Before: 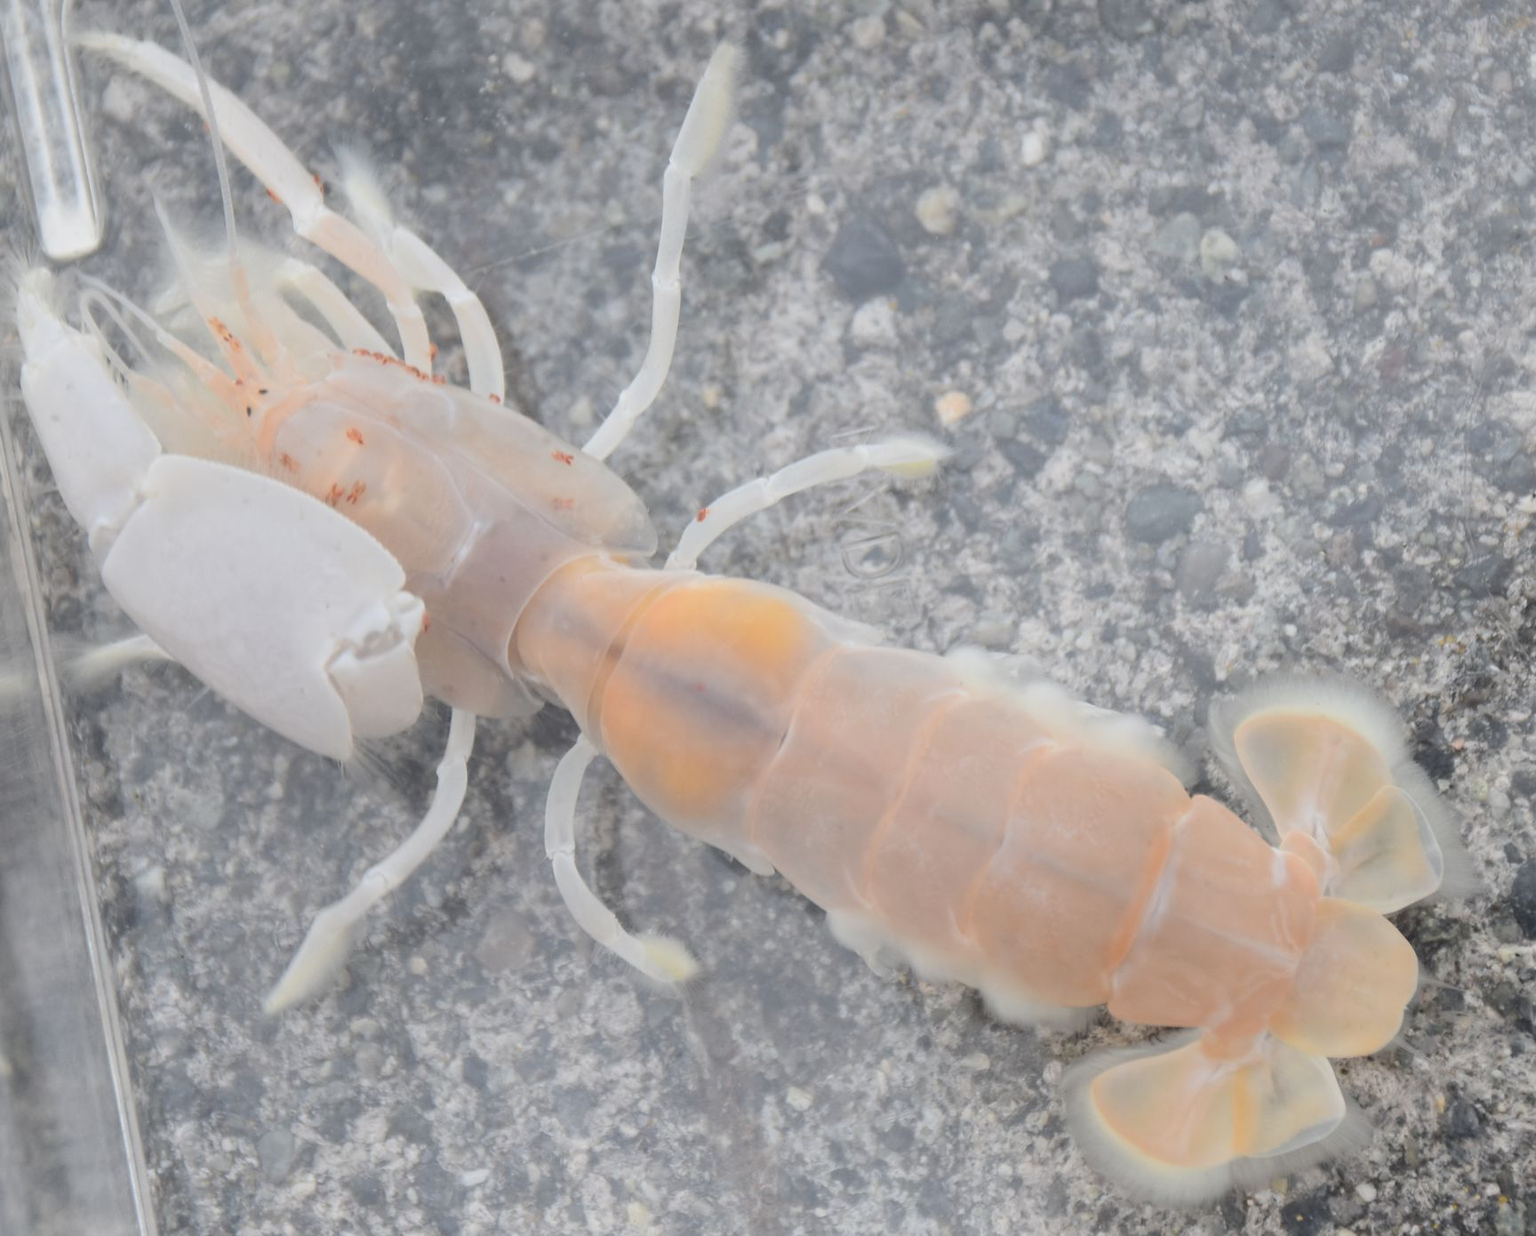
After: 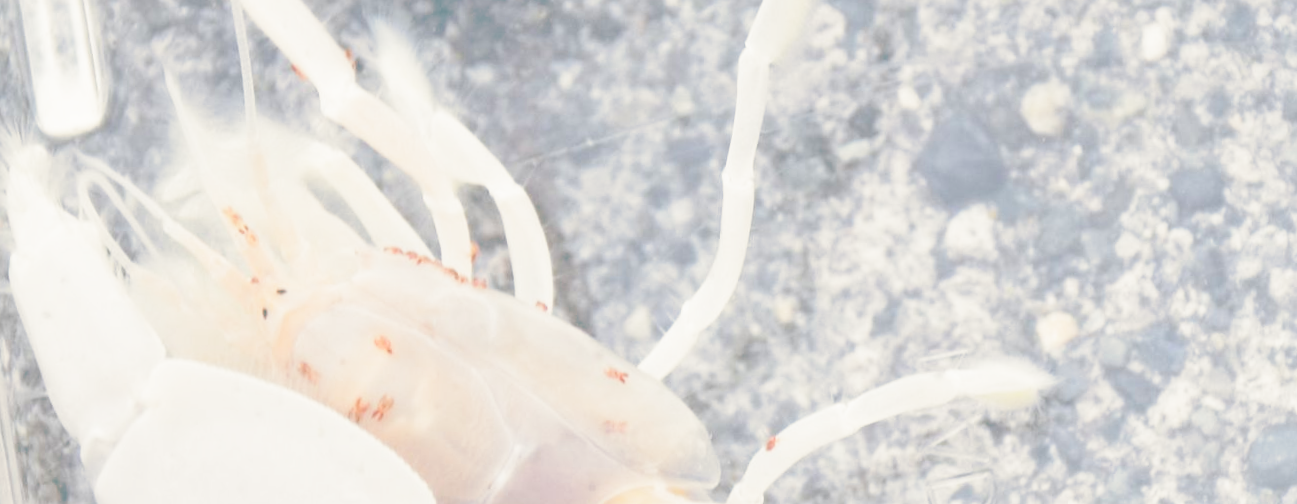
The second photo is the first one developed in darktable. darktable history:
base curve: curves: ch0 [(0, 0) (0.032, 0.037) (0.105, 0.228) (0.435, 0.76) (0.856, 0.983) (1, 1)], preserve colors none
rotate and perspective: rotation 1.57°, crop left 0.018, crop right 0.982, crop top 0.039, crop bottom 0.961
crop: left 0.579%, top 7.627%, right 23.167%, bottom 54.275%
split-toning: shadows › hue 186.43°, highlights › hue 49.29°, compress 30.29%
